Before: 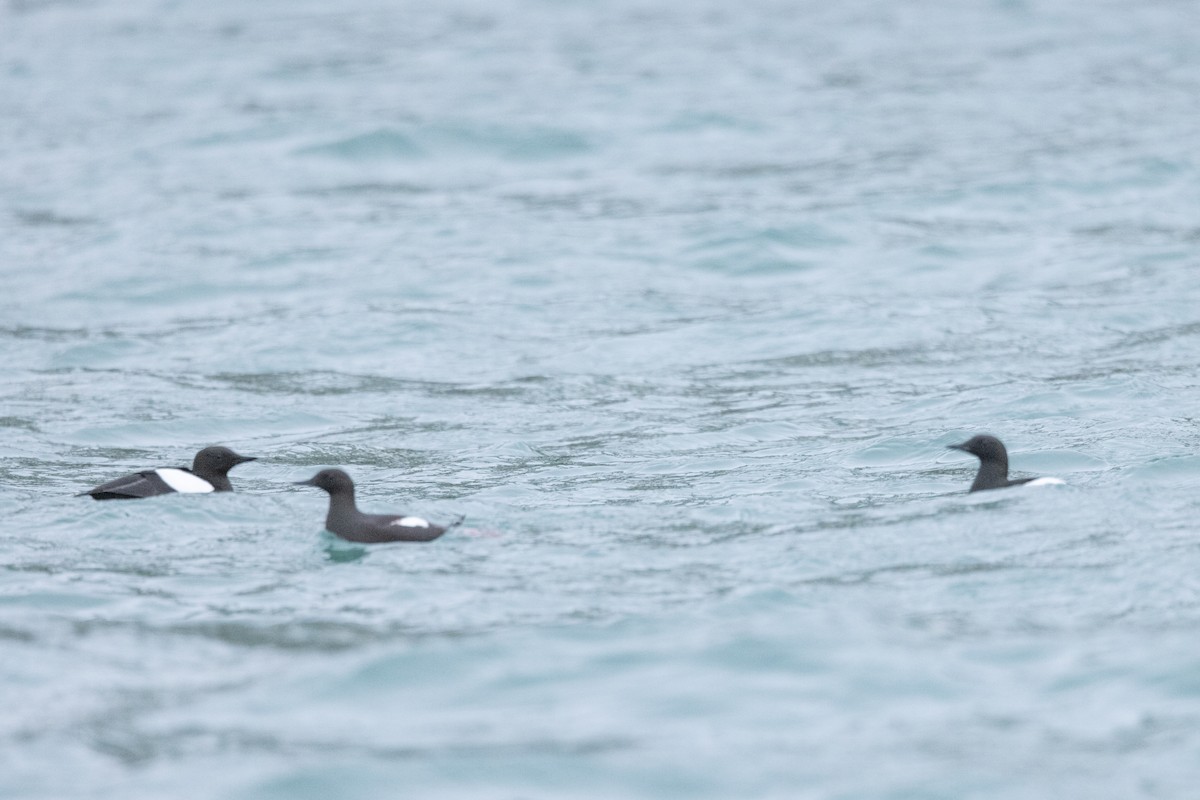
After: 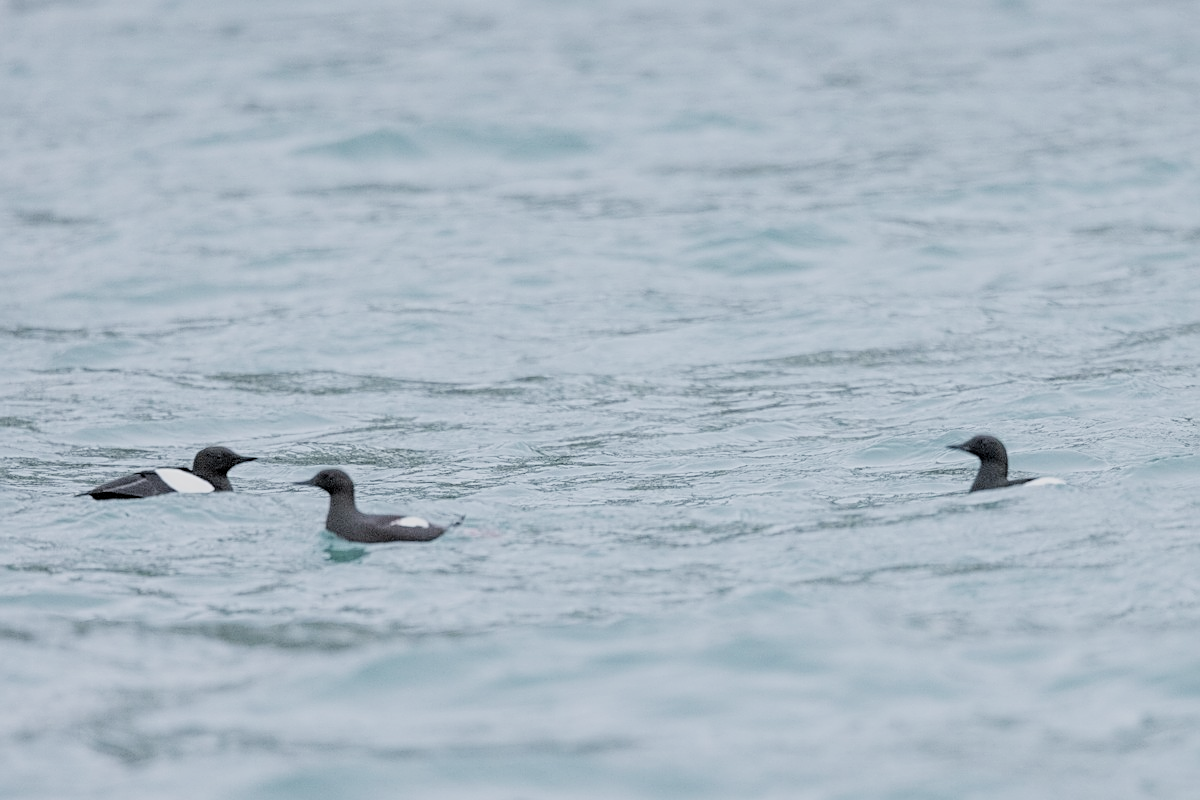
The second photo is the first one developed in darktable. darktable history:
local contrast: highlights 100%, shadows 100%, detail 120%, midtone range 0.2
sharpen: on, module defaults
filmic rgb: black relative exposure -5 EV, hardness 2.88, contrast 1.1, highlights saturation mix -20%
